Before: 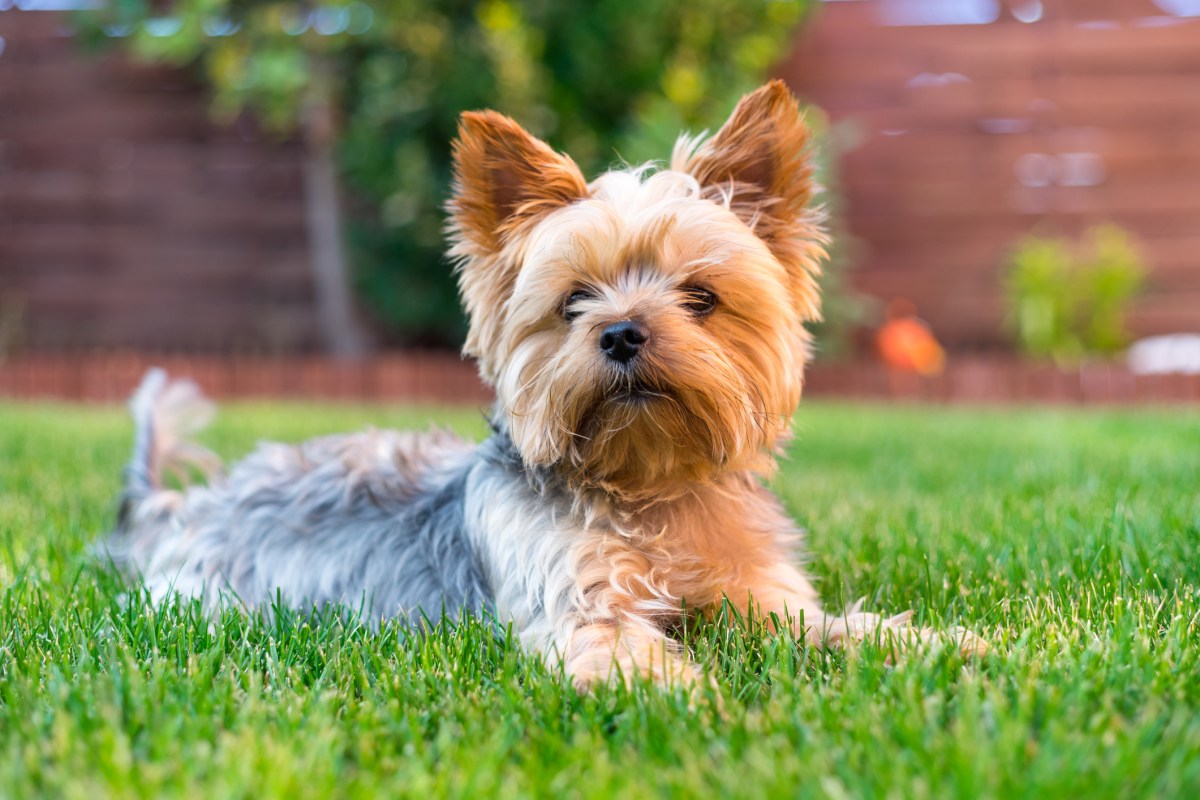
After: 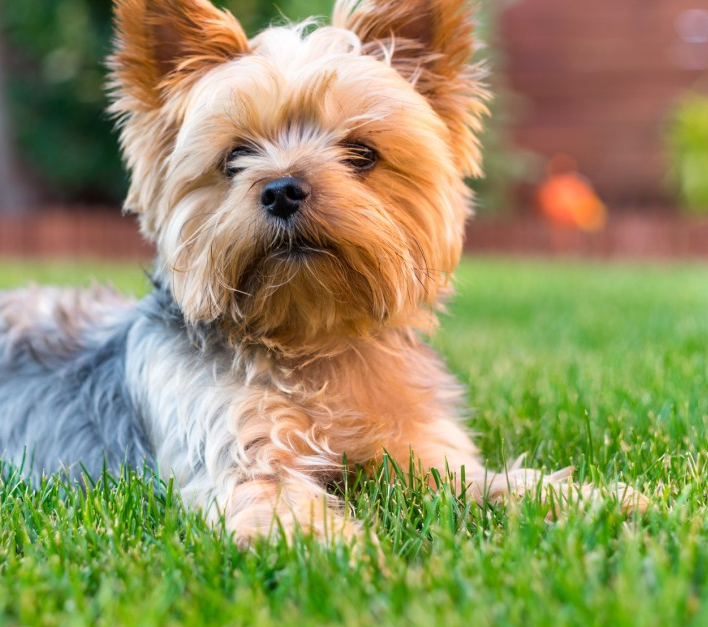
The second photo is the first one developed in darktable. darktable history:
crop and rotate: left 28.253%, top 18.063%, right 12.733%, bottom 3.538%
